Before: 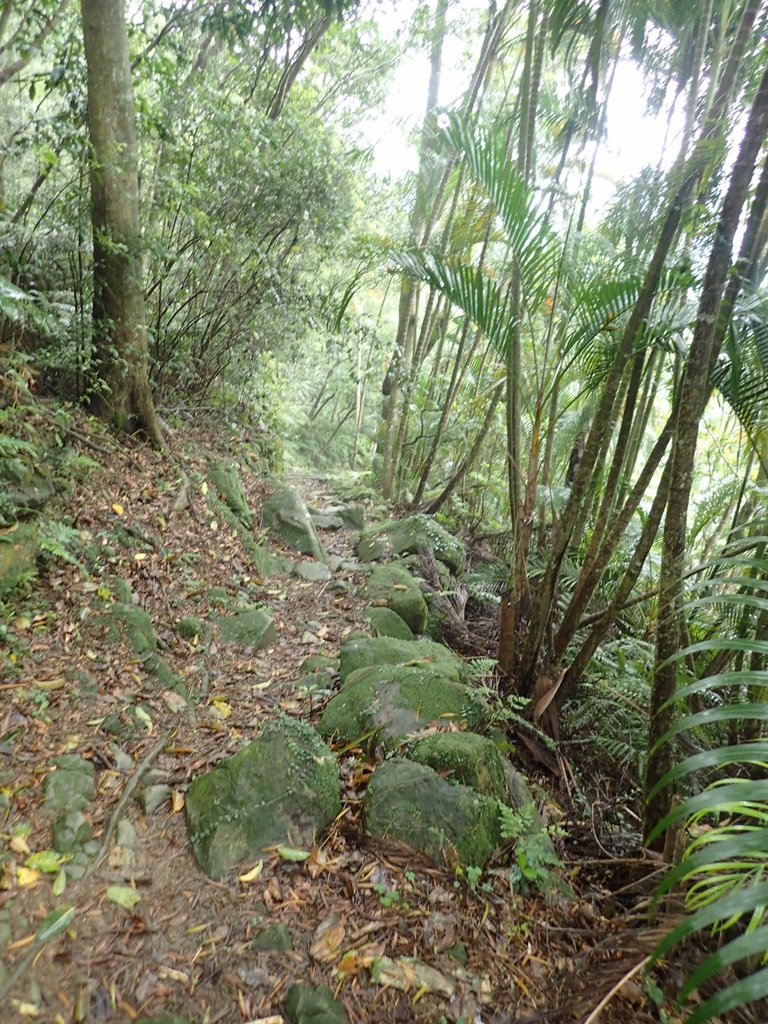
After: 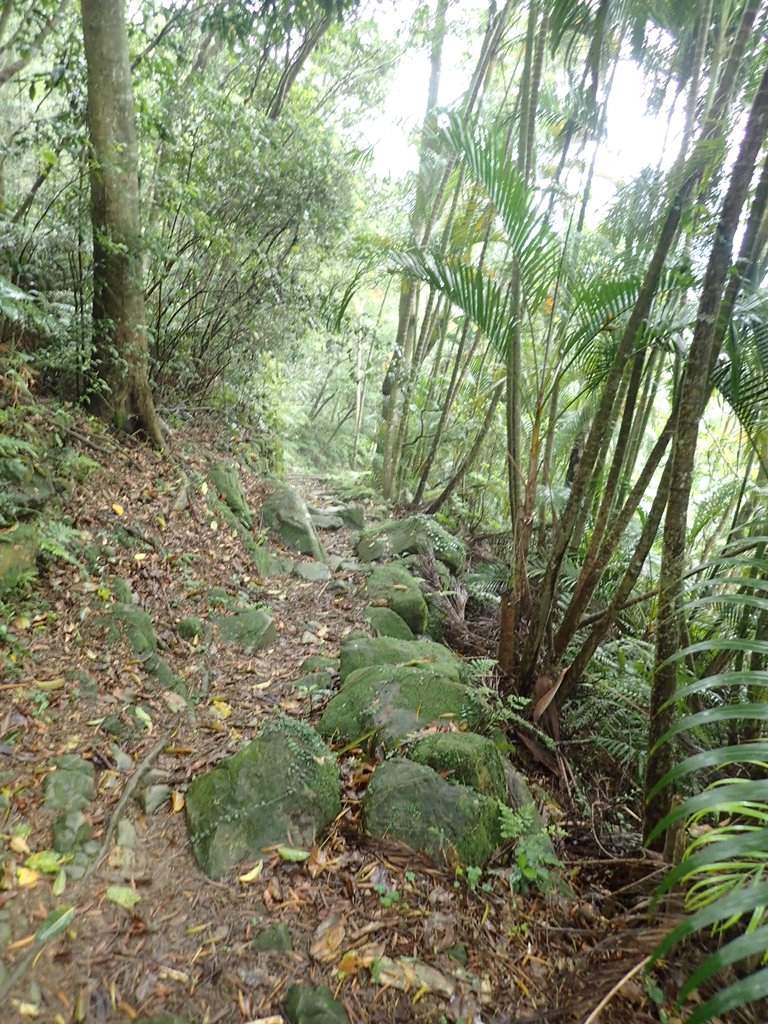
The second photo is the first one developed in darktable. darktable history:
exposure: exposure 0.078 EV, compensate highlight preservation false
